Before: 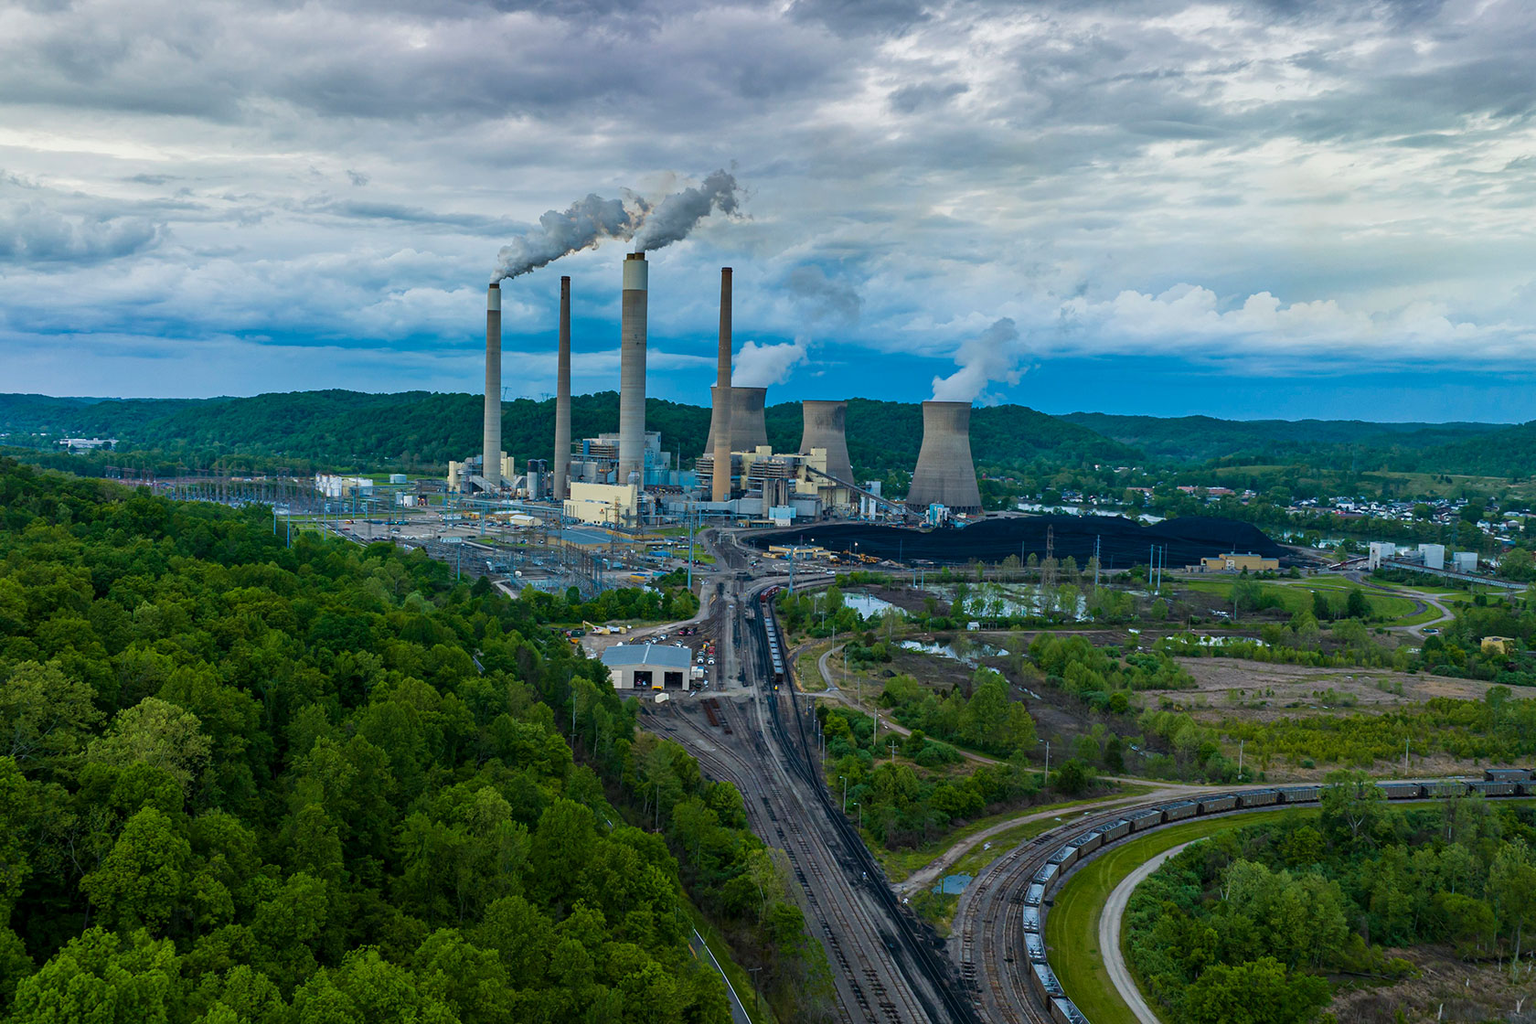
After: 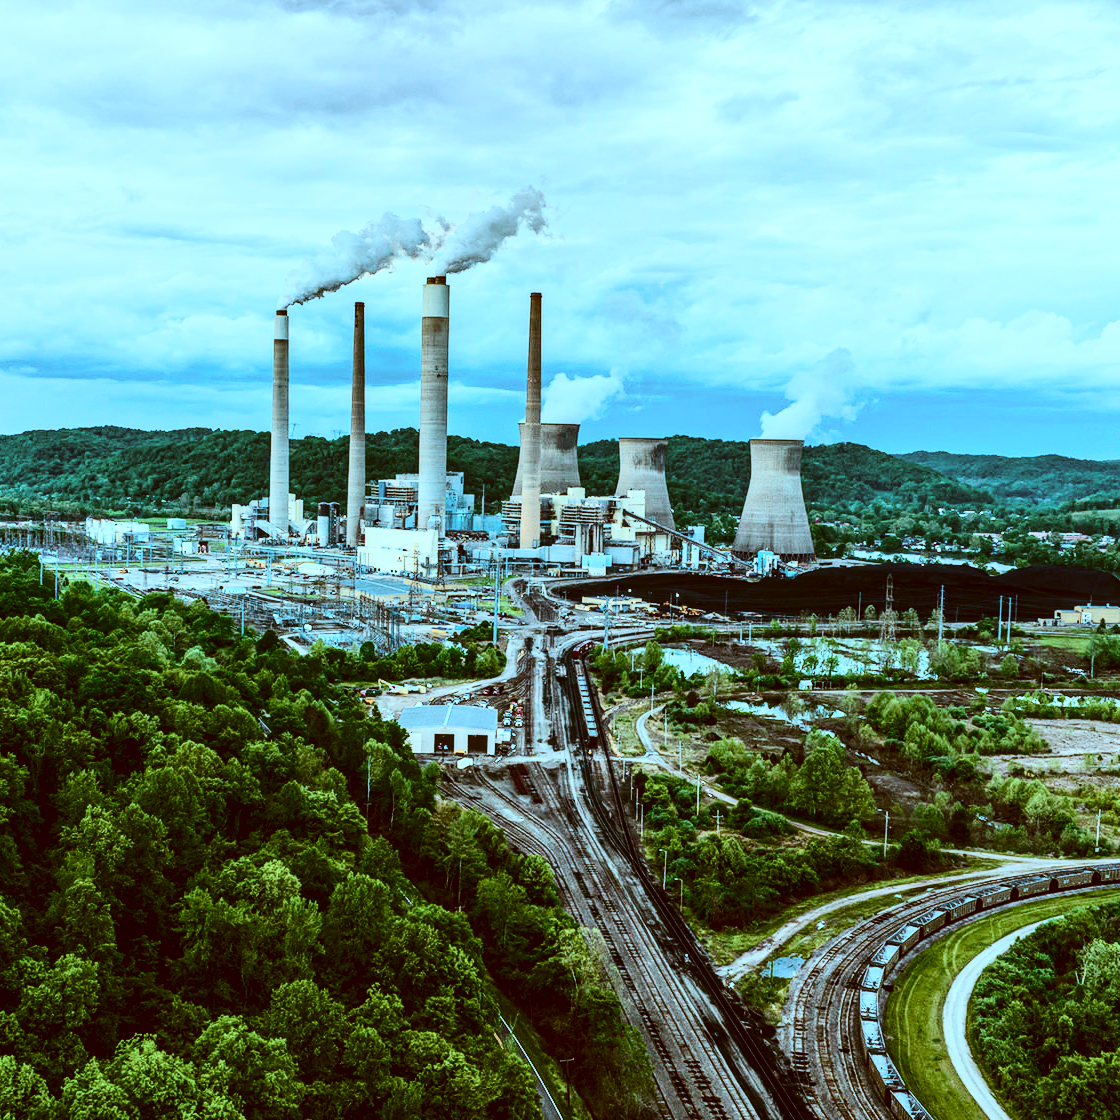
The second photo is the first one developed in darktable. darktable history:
contrast brightness saturation: contrast 0.5, saturation -0.1
local contrast: on, module defaults
exposure: black level correction 0, exposure 1.2 EV, compensate highlight preservation false
color correction: highlights a* -14.62, highlights b* -16.22, shadows a* 10.12, shadows b* 29.4
crop and rotate: left 15.446%, right 17.836%
filmic rgb: black relative exposure -7.32 EV, white relative exposure 5.09 EV, hardness 3.2
